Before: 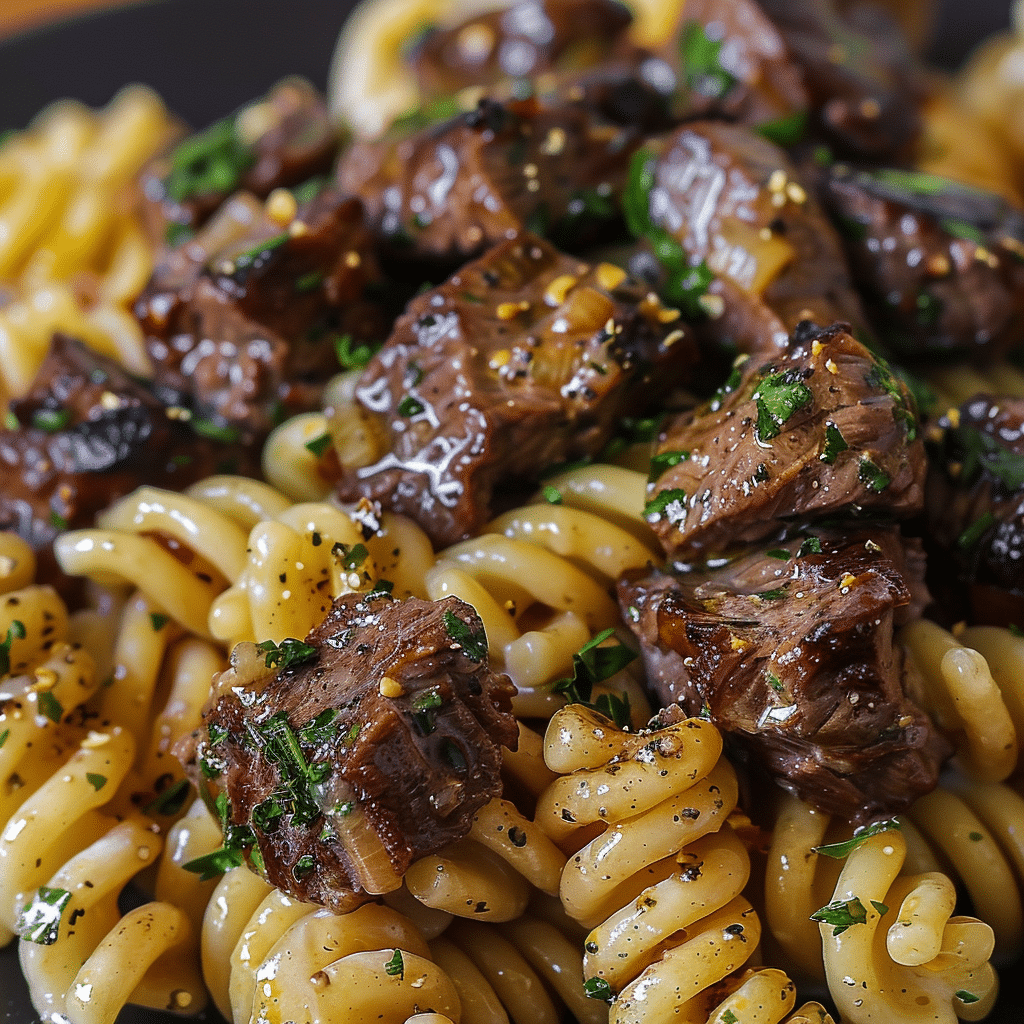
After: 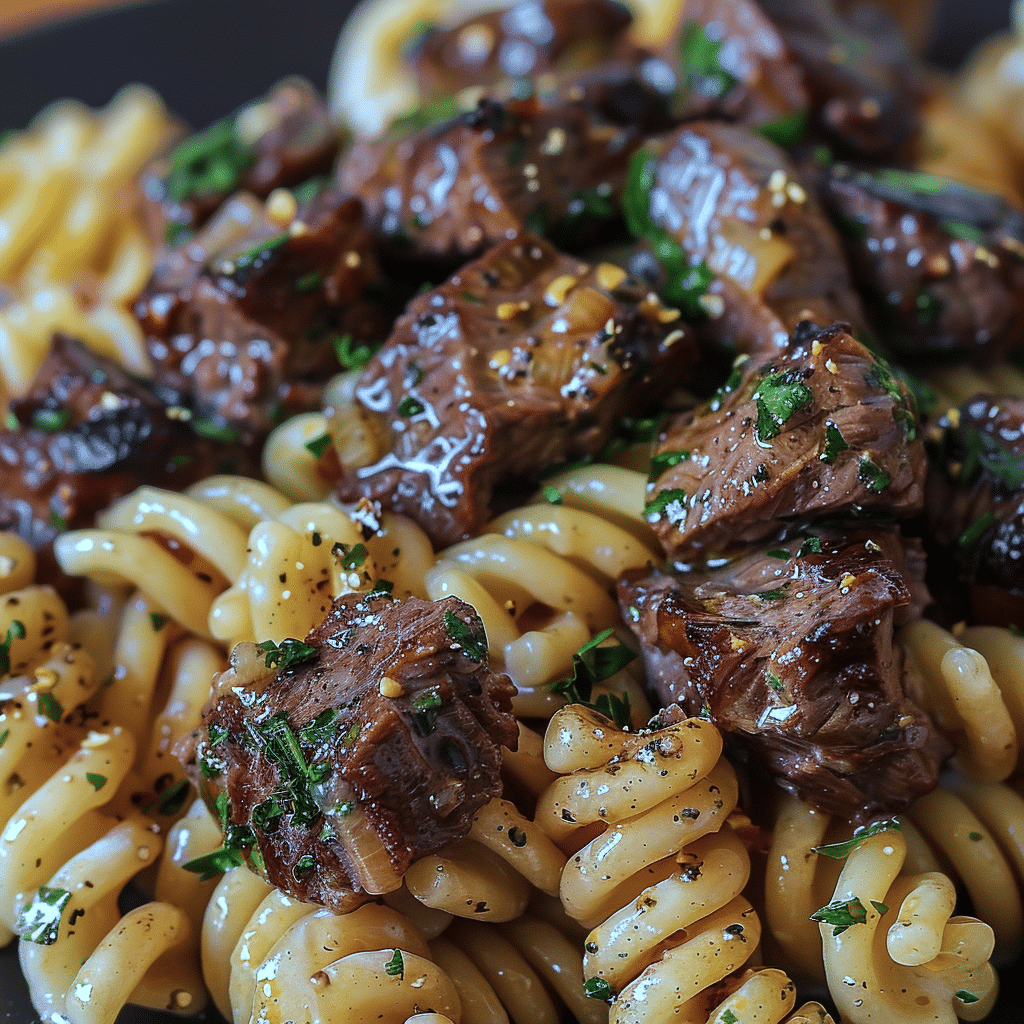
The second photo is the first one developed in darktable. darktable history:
color correction: highlights a* -9.05, highlights b* -23.1
